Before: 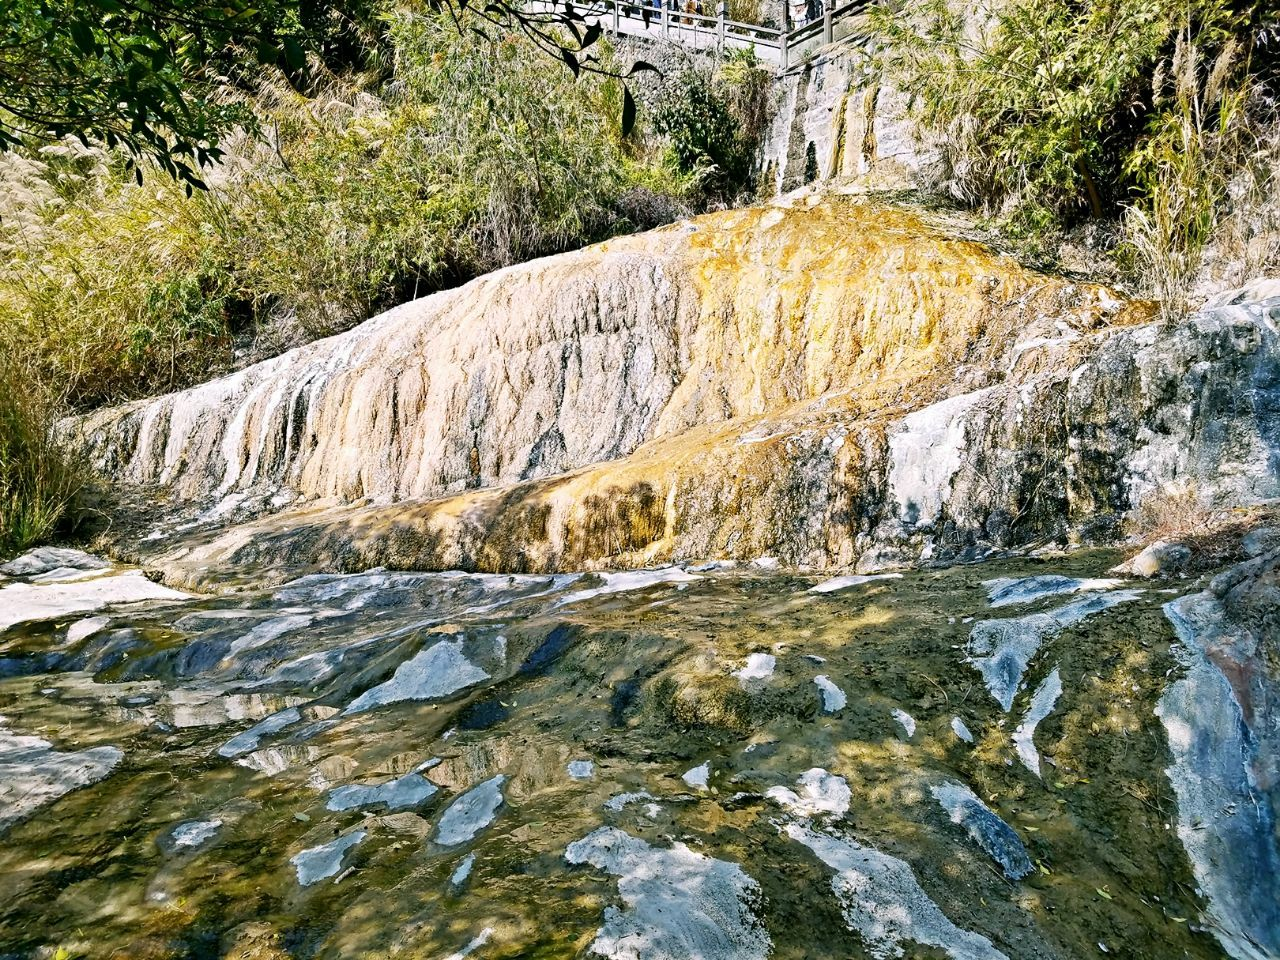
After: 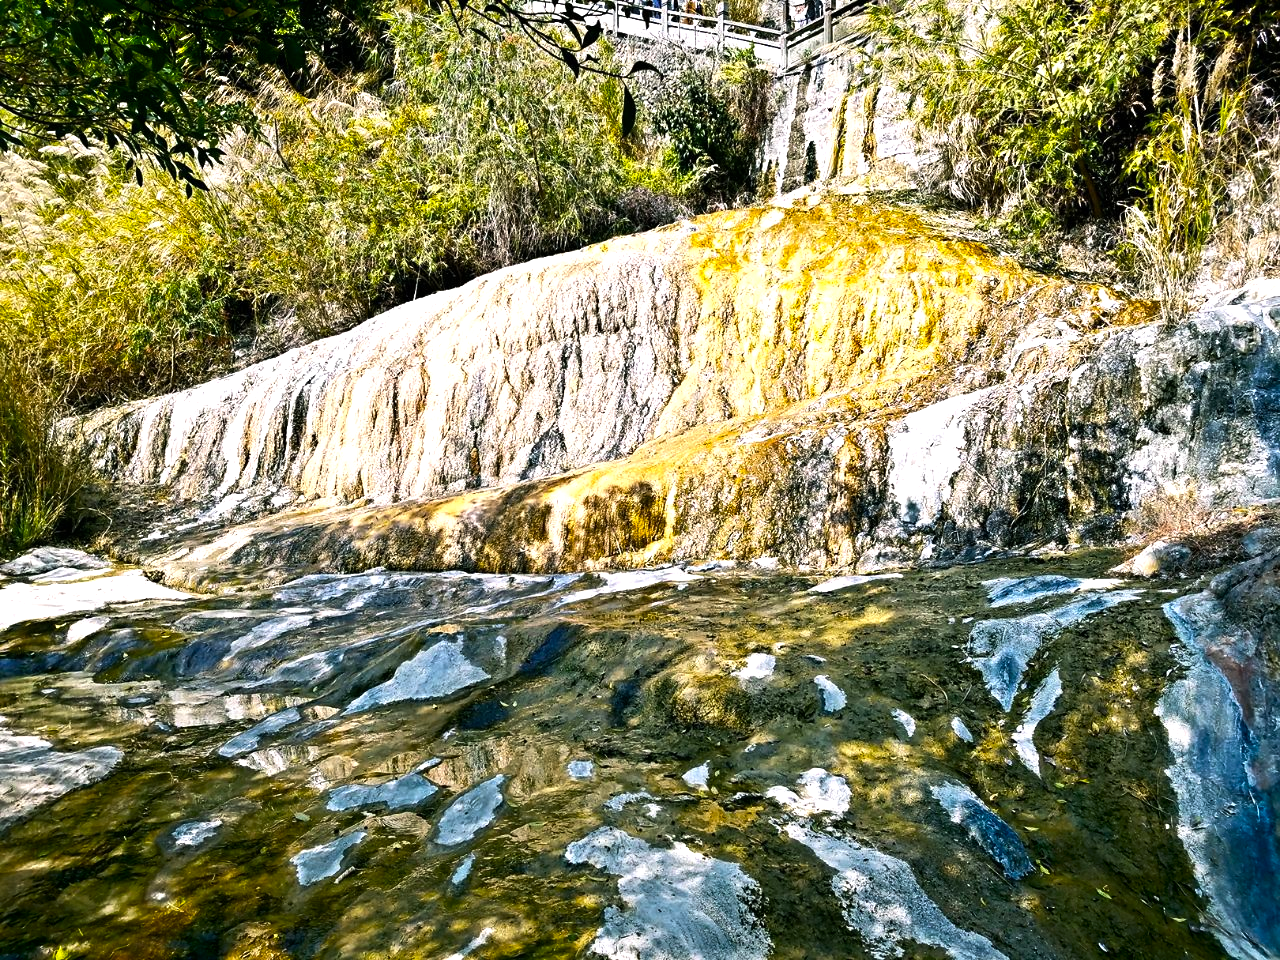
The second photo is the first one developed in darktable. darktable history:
shadows and highlights: shadows -87.83, highlights -35.84, shadows color adjustment 98.02%, highlights color adjustment 57.79%, soften with gaussian
color balance rgb: highlights gain › chroma 0.146%, highlights gain › hue 331.59°, linear chroma grading › global chroma 9.14%, perceptual saturation grading › global saturation 19.813%, perceptual brilliance grading › global brilliance 15.223%, perceptual brilliance grading › shadows -34.622%
color correction: highlights b* -0.059, saturation 0.995
